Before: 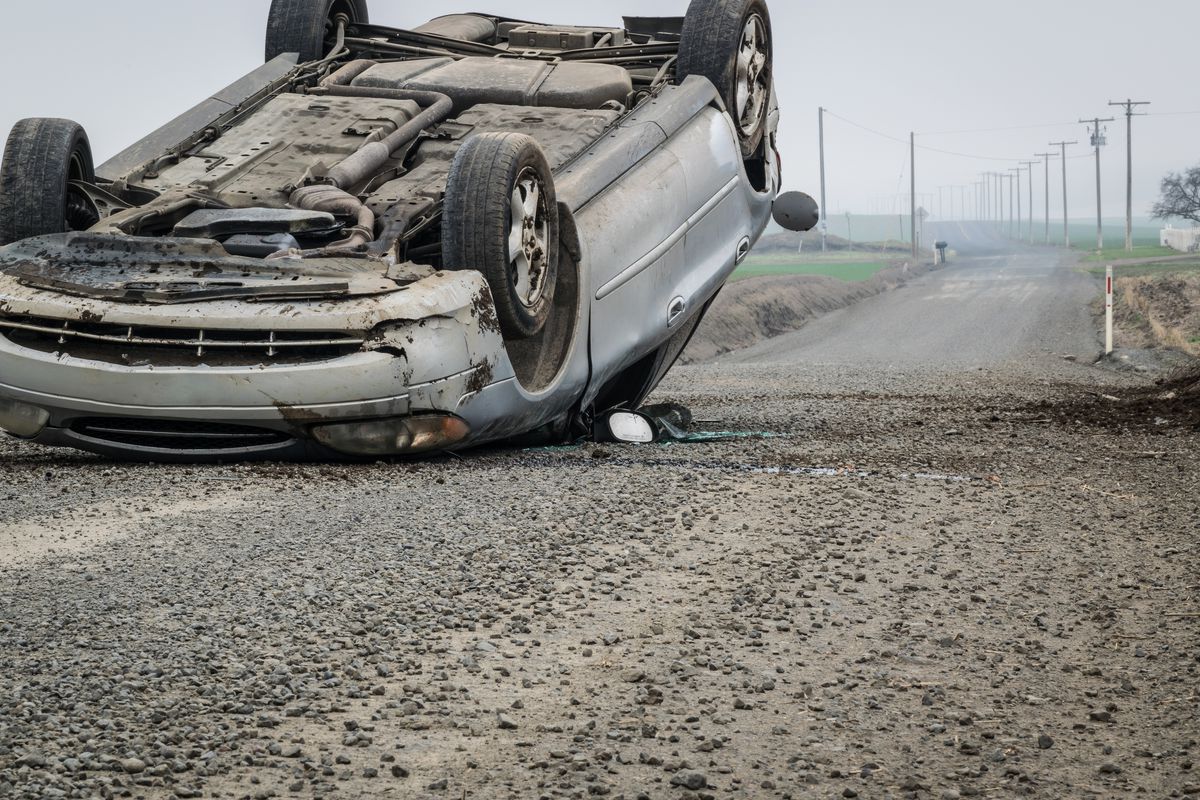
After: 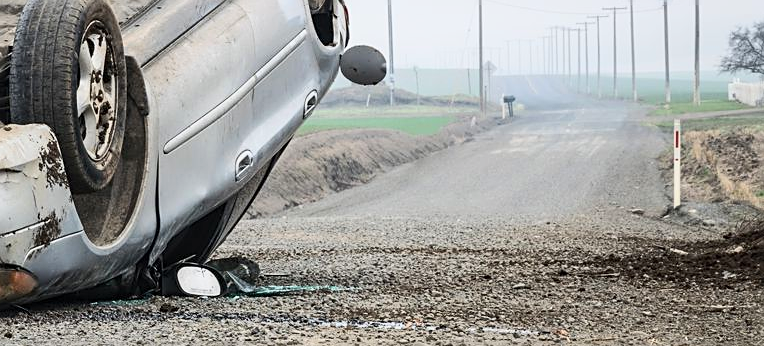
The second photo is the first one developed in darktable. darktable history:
crop: left 36.005%, top 18.293%, right 0.31%, bottom 38.444%
contrast brightness saturation: contrast 0.2, brightness 0.15, saturation 0.14
sharpen: on, module defaults
